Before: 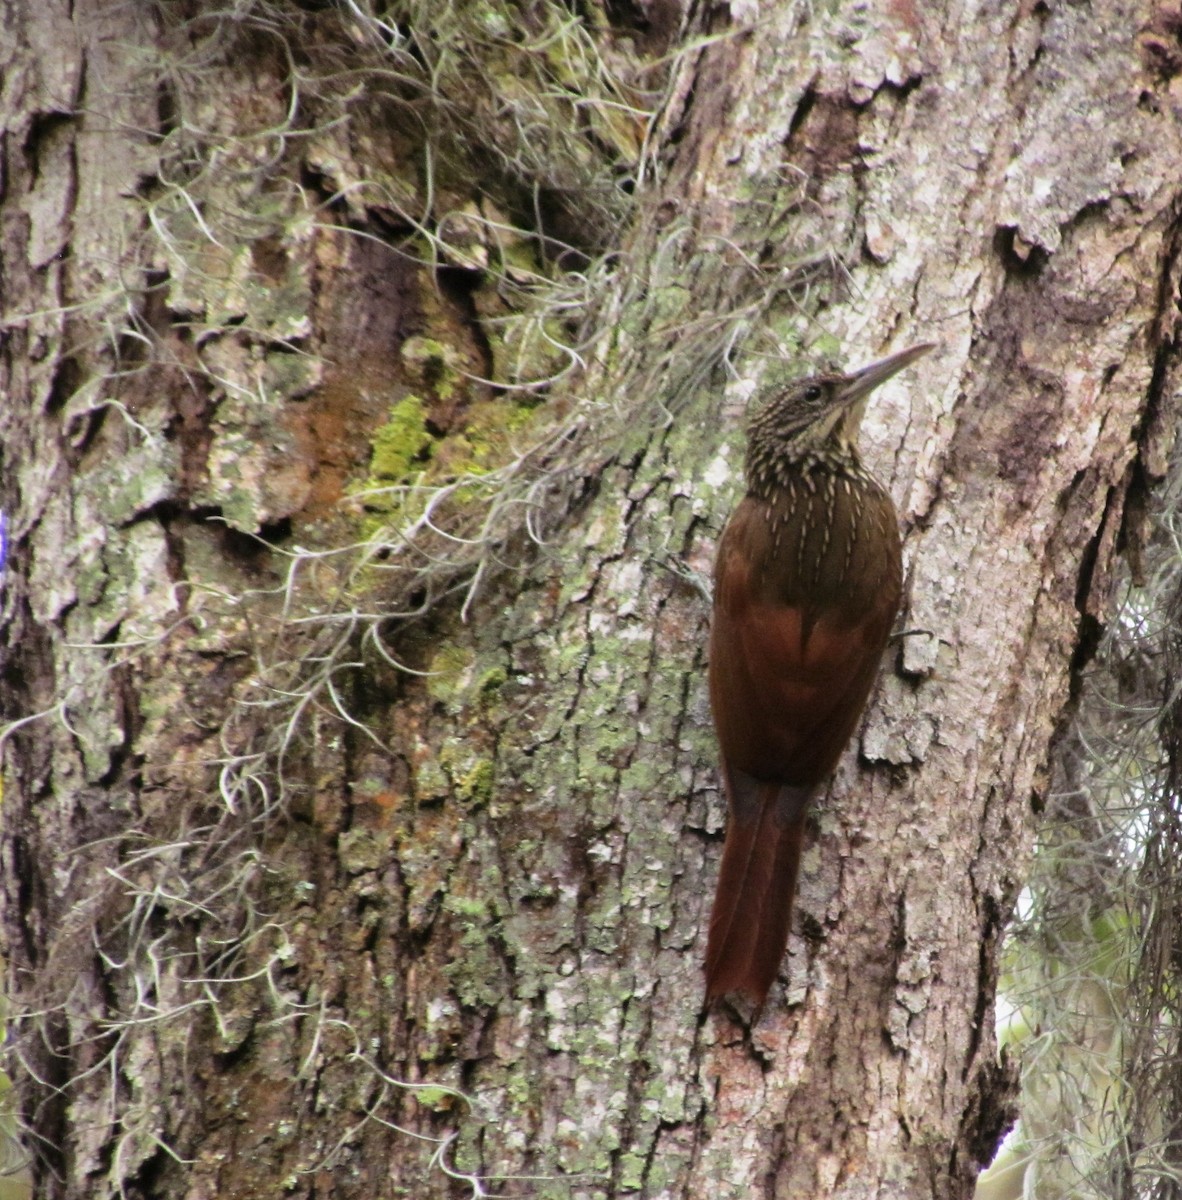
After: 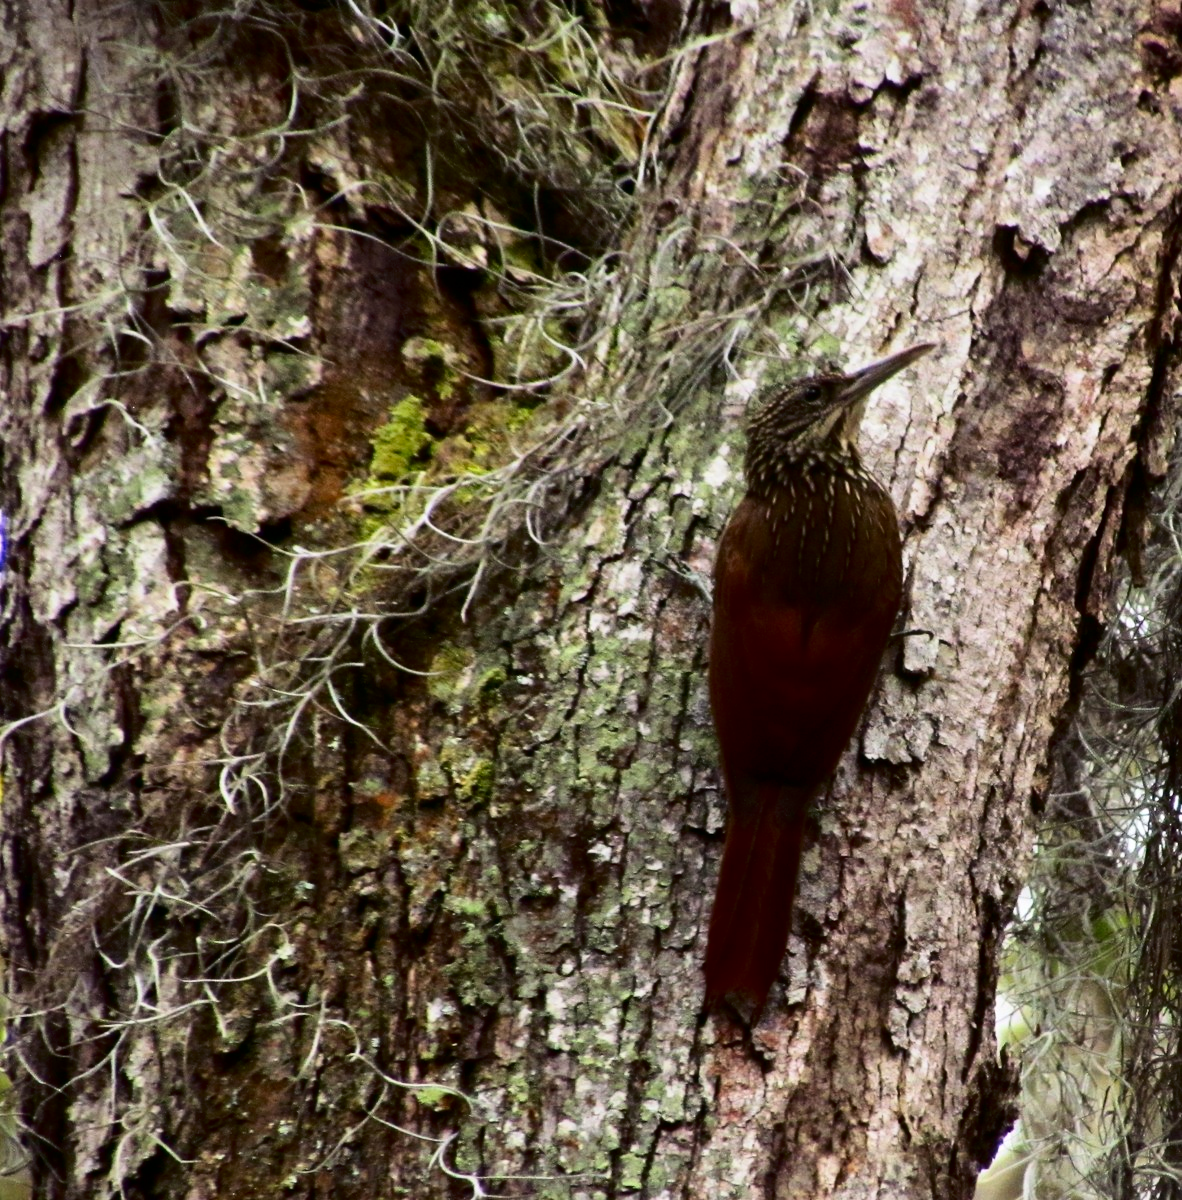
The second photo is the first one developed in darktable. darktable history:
contrast brightness saturation: contrast 0.24, brightness -0.24, saturation 0.14
